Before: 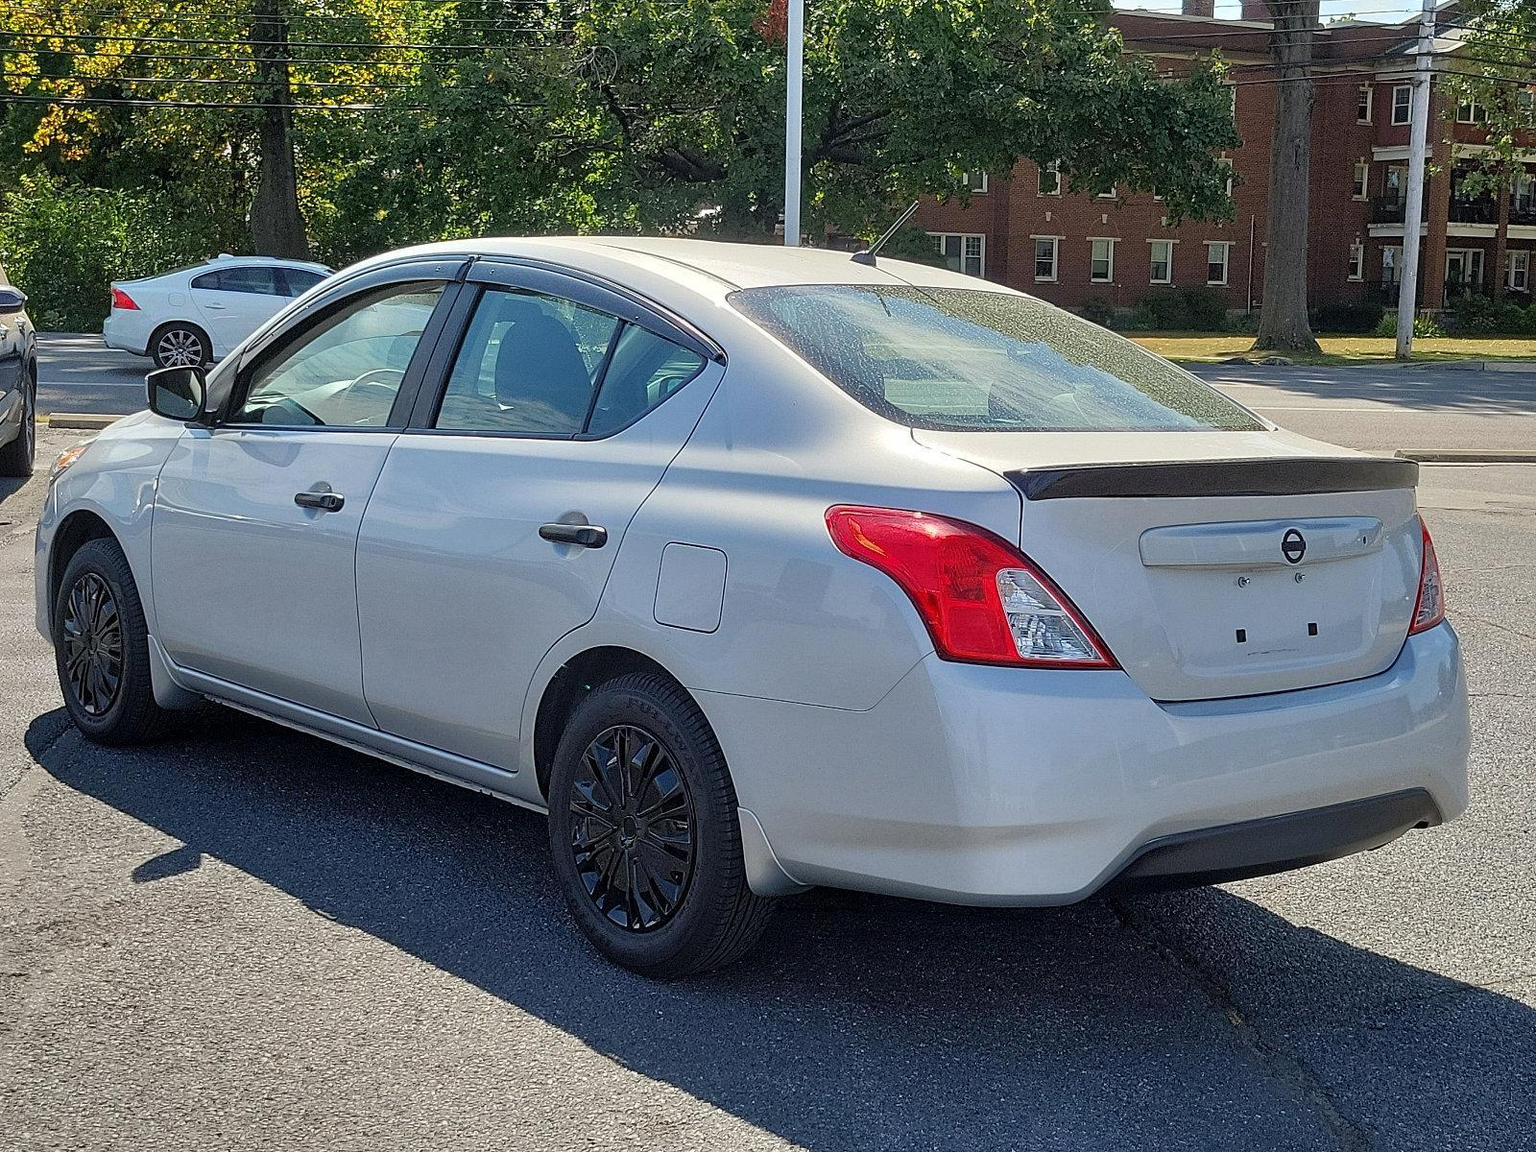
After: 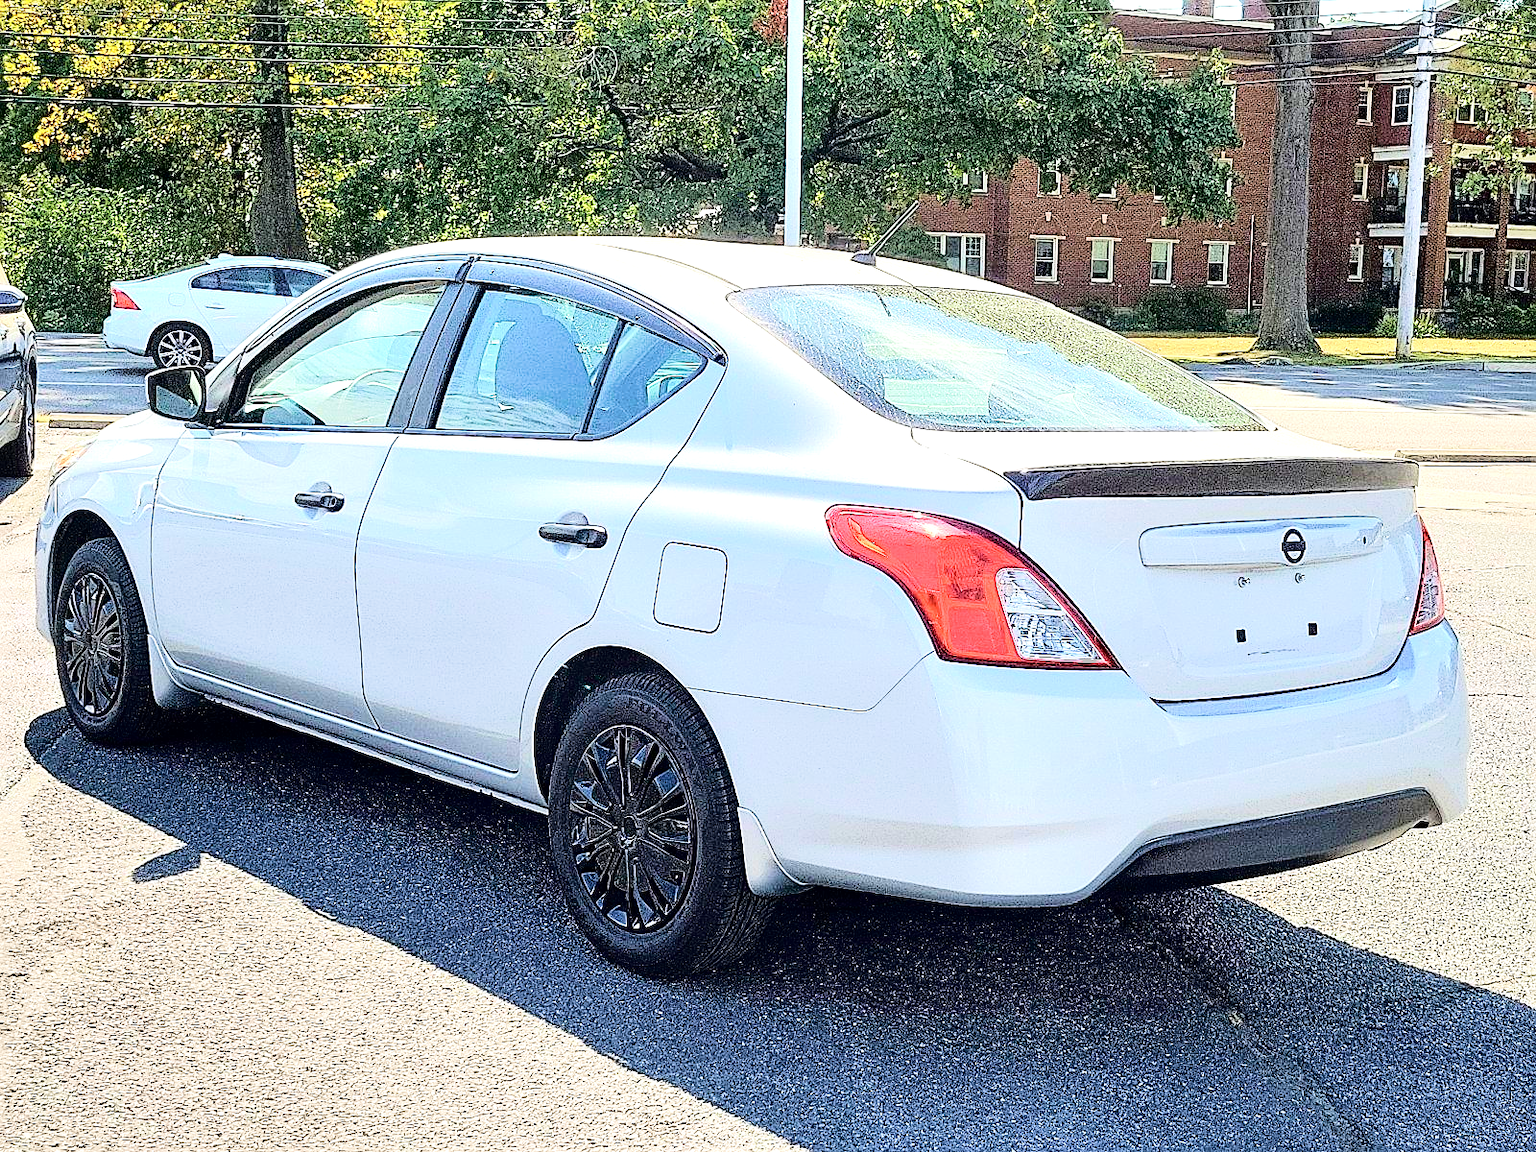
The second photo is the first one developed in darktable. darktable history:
tone curve: curves: ch0 [(0, 0) (0.003, 0.001) (0.011, 0.004) (0.025, 0.008) (0.044, 0.015) (0.069, 0.022) (0.1, 0.031) (0.136, 0.052) (0.177, 0.101) (0.224, 0.181) (0.277, 0.289) (0.335, 0.418) (0.399, 0.541) (0.468, 0.65) (0.543, 0.739) (0.623, 0.817) (0.709, 0.882) (0.801, 0.919) (0.898, 0.958) (1, 1)], color space Lab, independent channels, preserve colors none
sharpen: on, module defaults
exposure: black level correction 0.001, exposure 1 EV, compensate highlight preservation false
velvia: strength 40.64%
